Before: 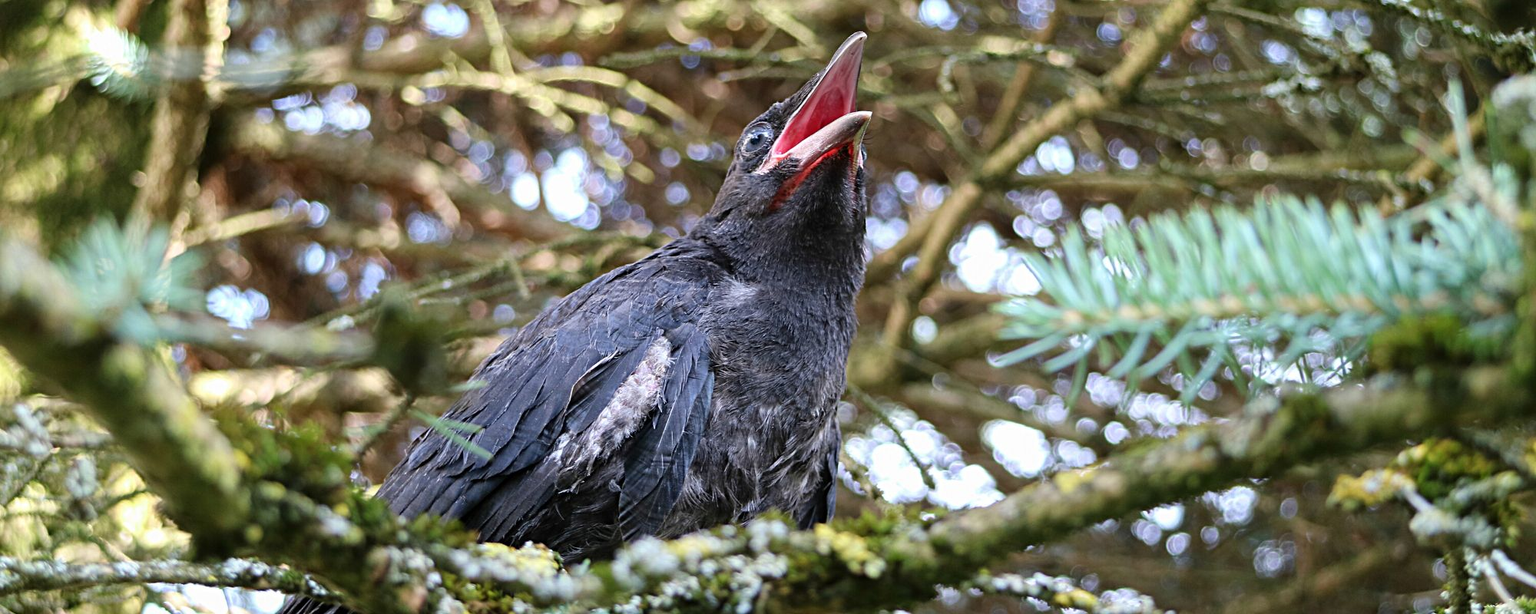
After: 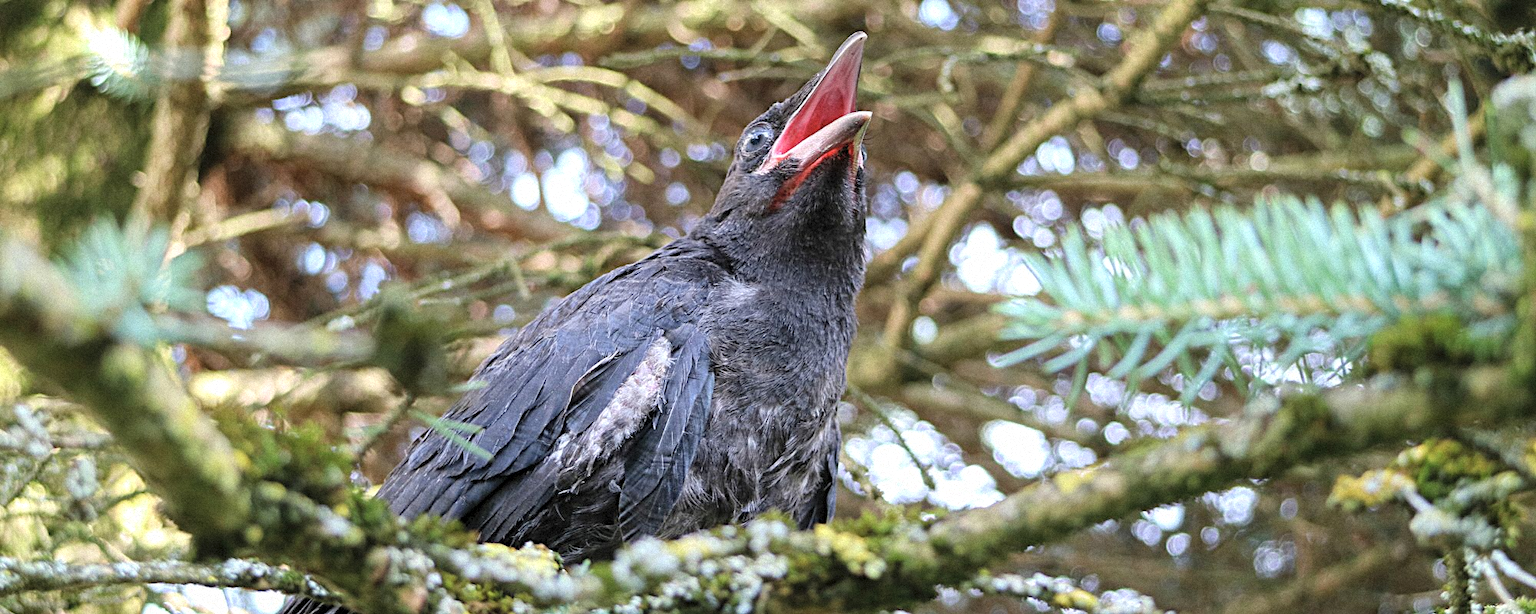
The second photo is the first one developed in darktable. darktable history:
grain: mid-tones bias 0%
local contrast: highlights 100%, shadows 100%, detail 120%, midtone range 0.2
contrast brightness saturation: brightness 0.15
